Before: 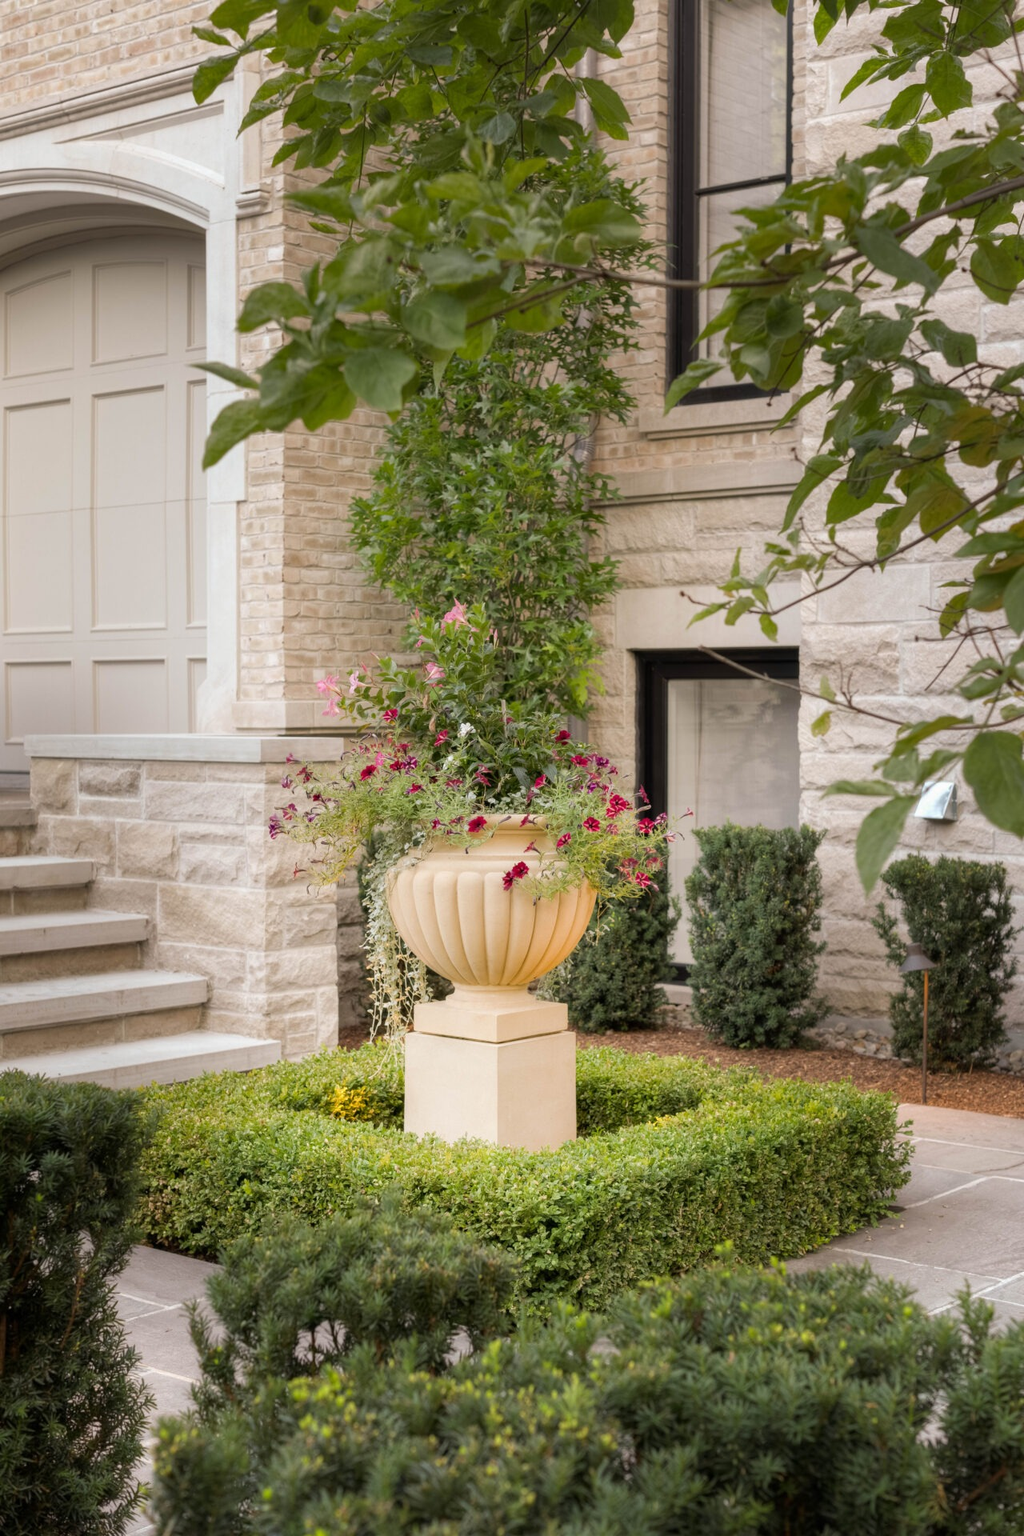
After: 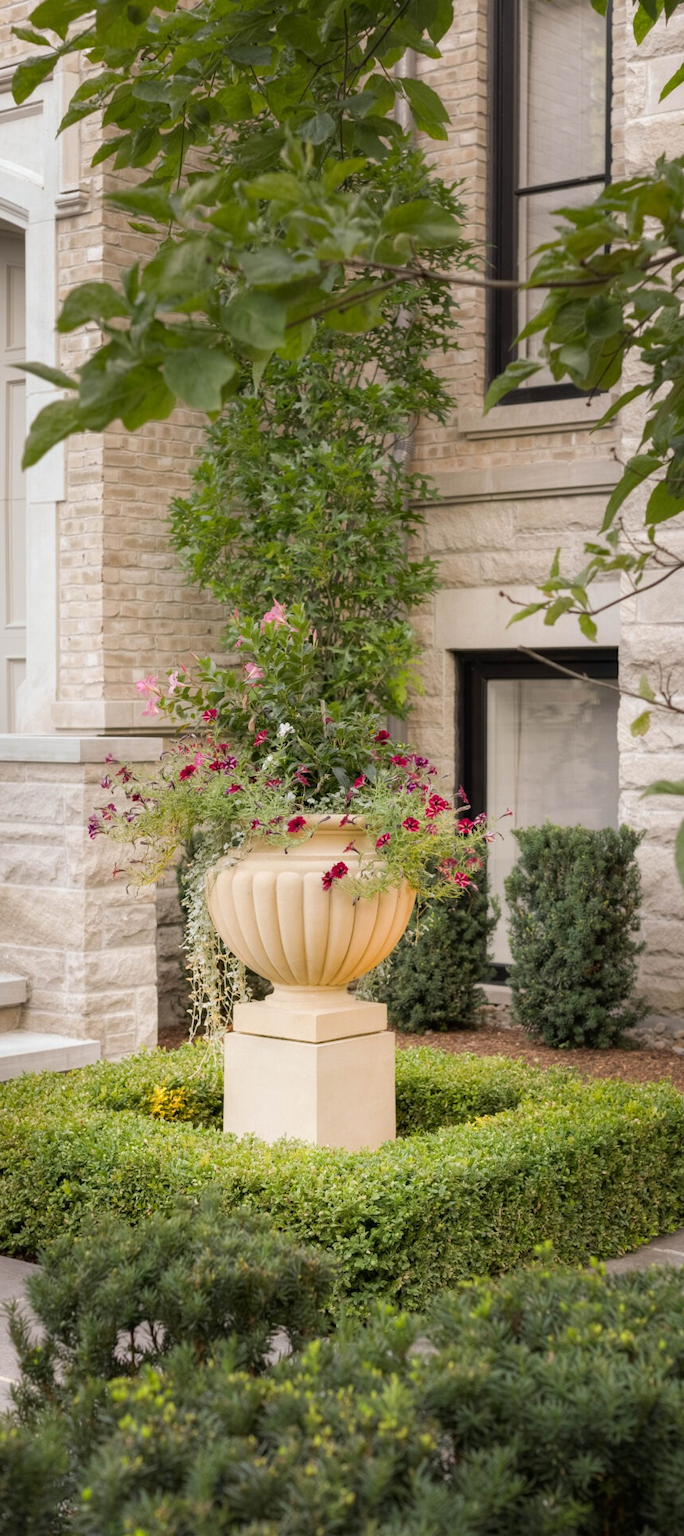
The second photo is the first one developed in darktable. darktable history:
bloom: size 3%, threshold 100%, strength 0%
crop and rotate: left 17.732%, right 15.423%
tone equalizer: on, module defaults
